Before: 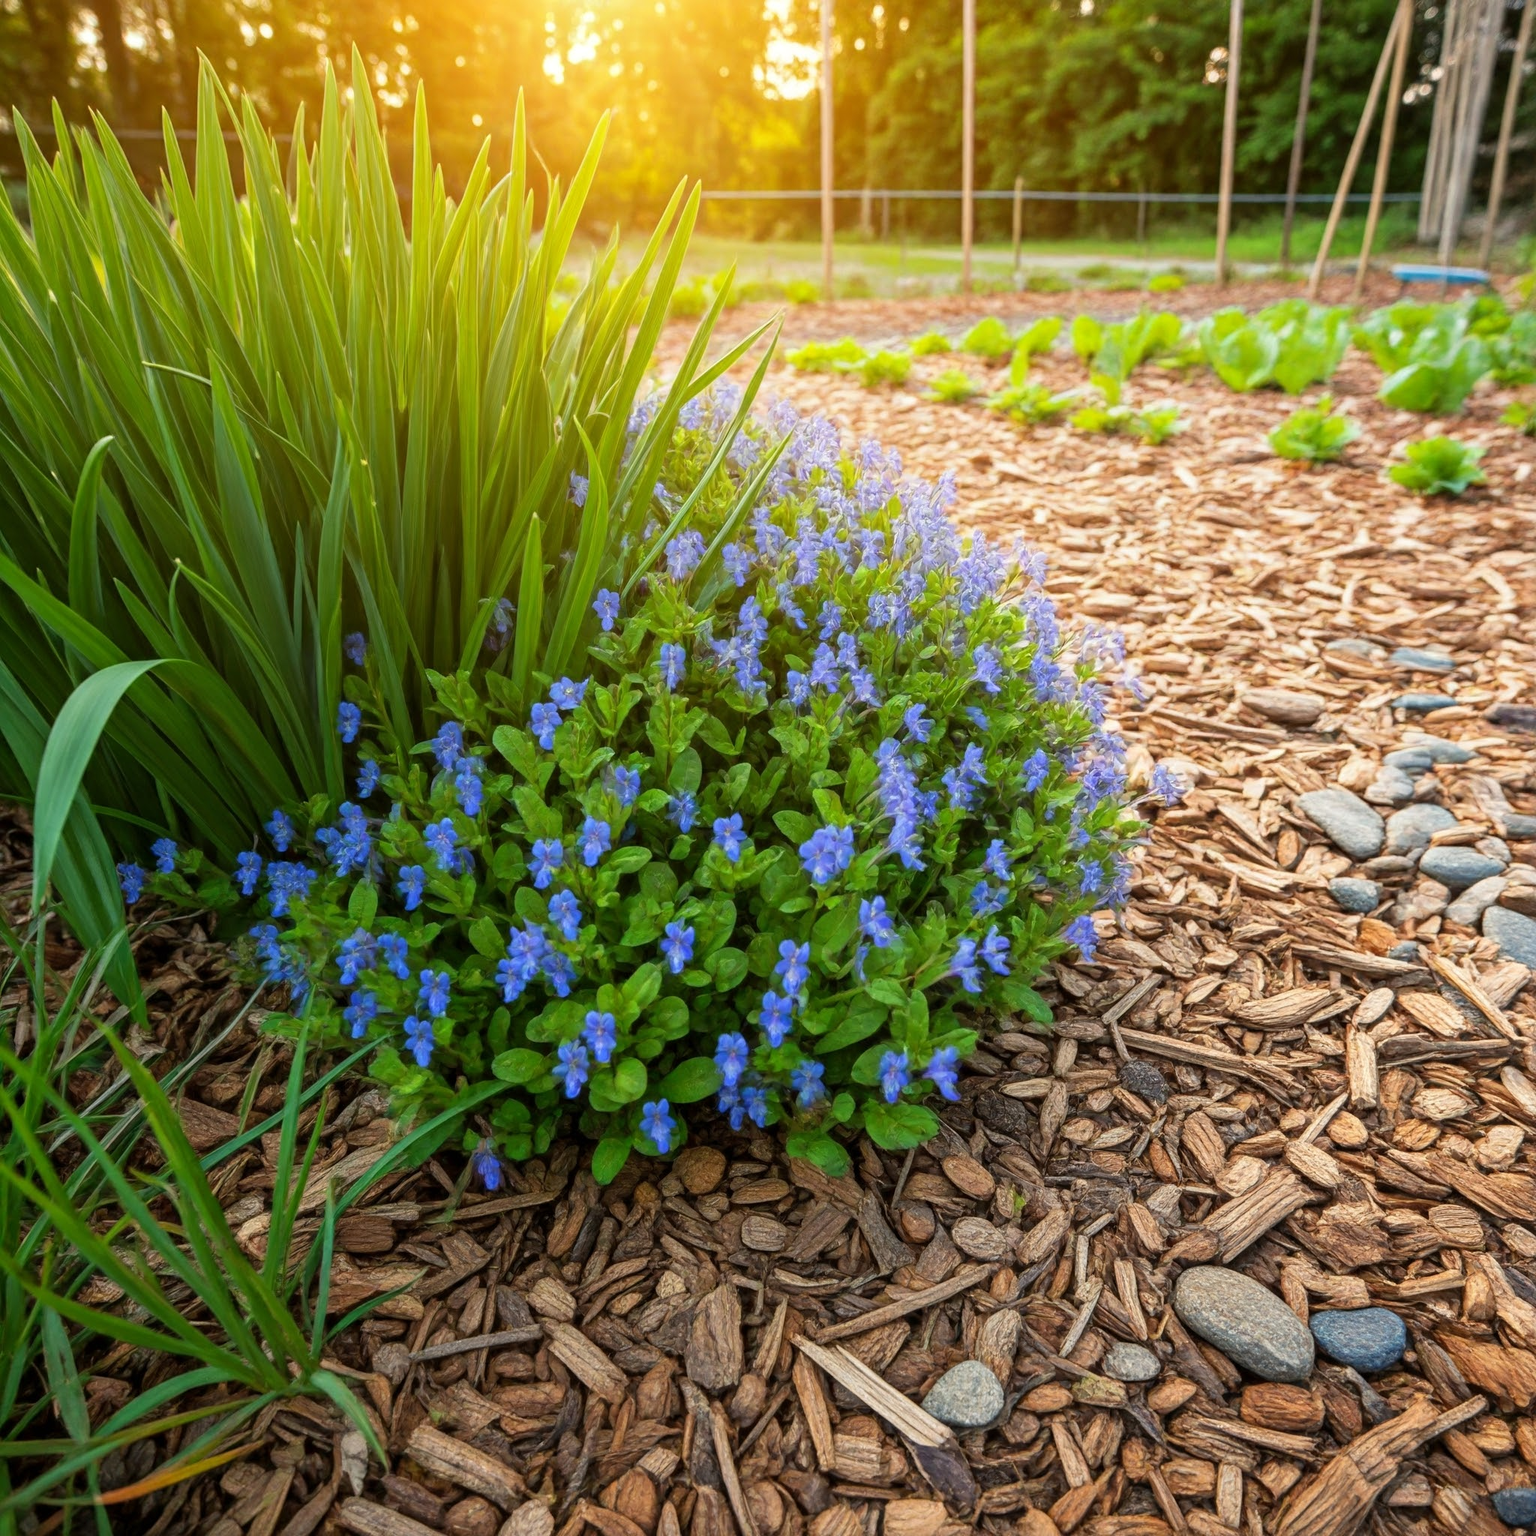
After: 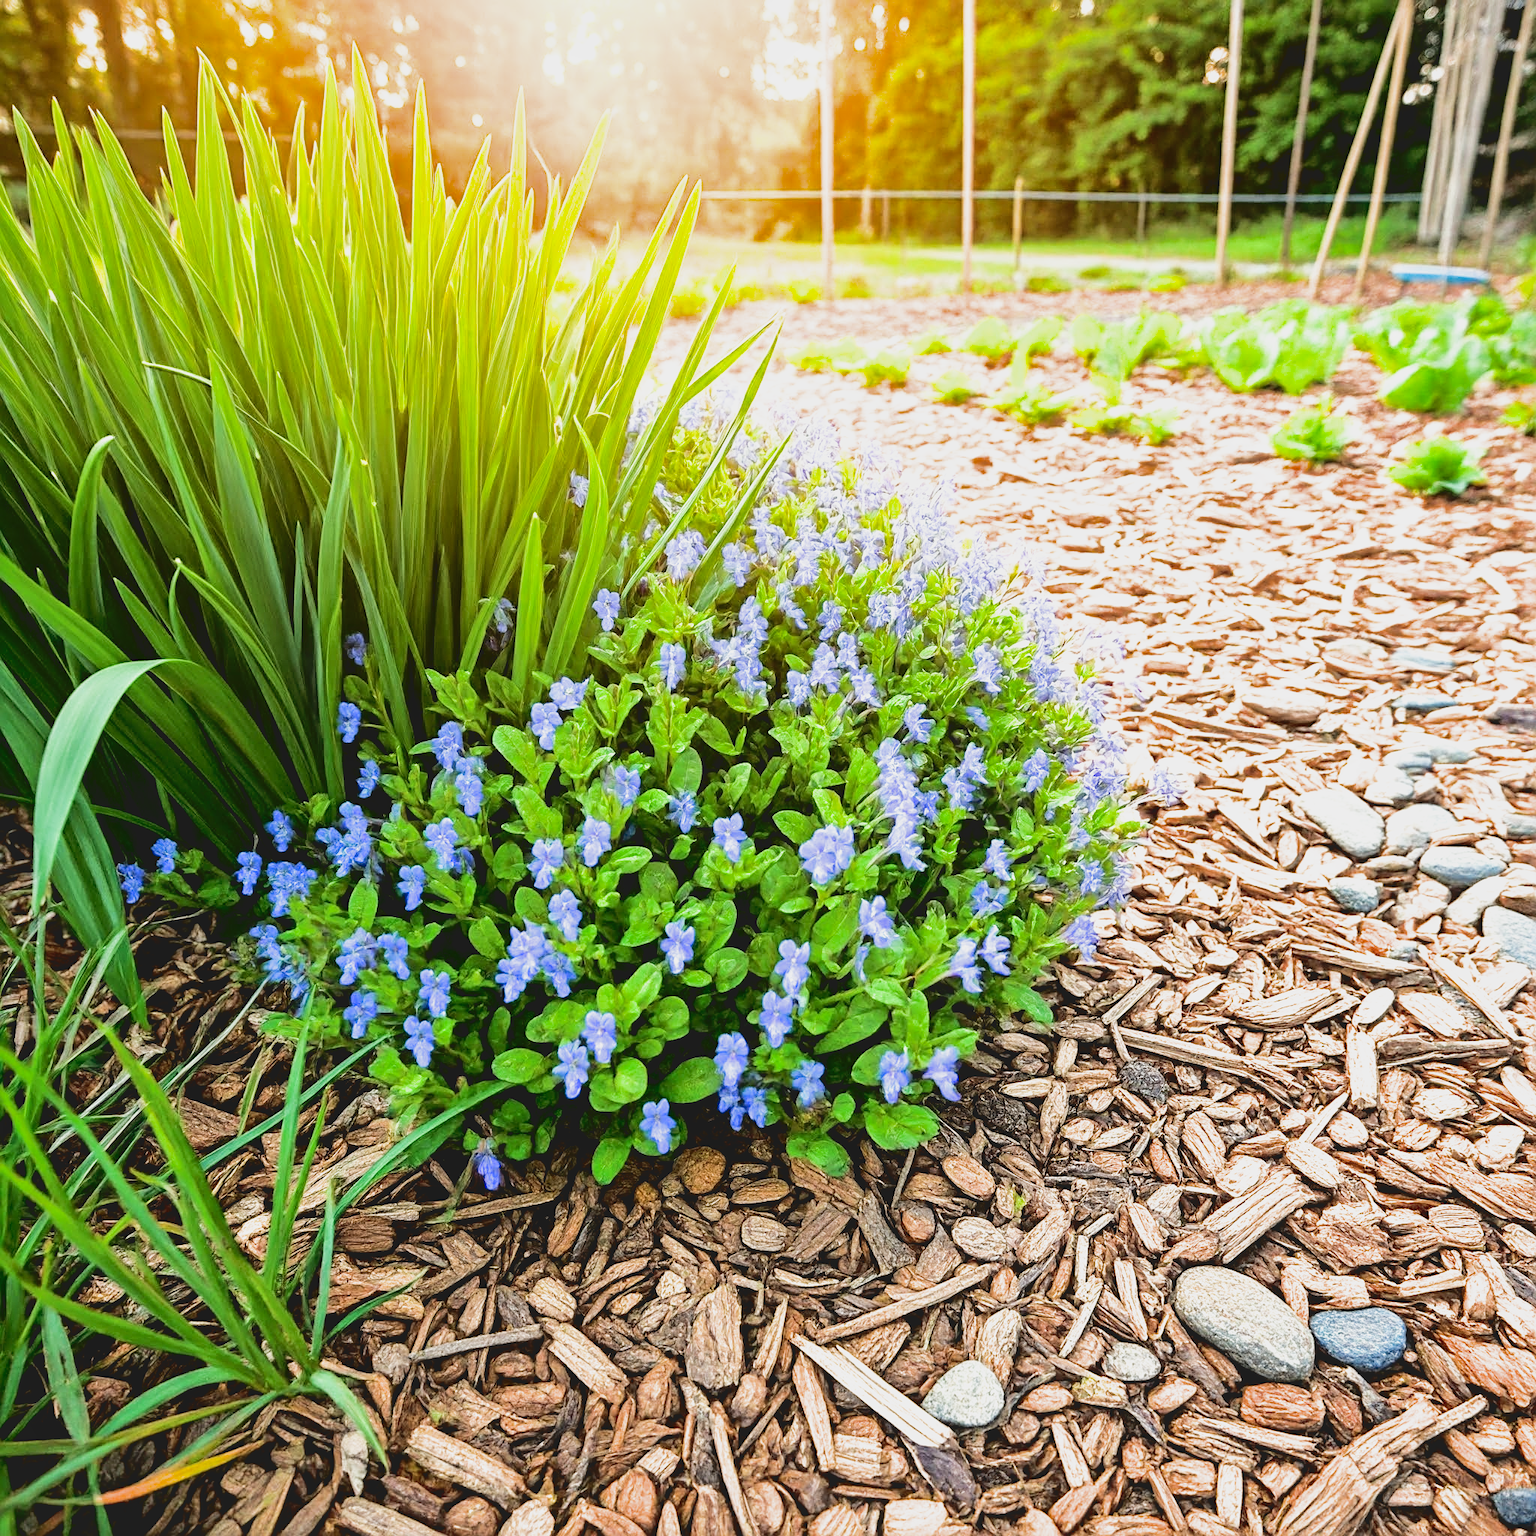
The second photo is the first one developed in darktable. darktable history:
tone equalizer: -8 EV -0.75 EV, -7 EV -0.7 EV, -6 EV -0.6 EV, -5 EV -0.4 EV, -3 EV 0.4 EV, -2 EV 0.6 EV, -1 EV 0.7 EV, +0 EV 0.75 EV, edges refinement/feathering 500, mask exposure compensation -1.57 EV, preserve details no
graduated density: on, module defaults
shadows and highlights: on, module defaults
filmic rgb: black relative exposure -5 EV, white relative exposure 3.5 EV, hardness 3.19, contrast 1.3, highlights saturation mix -50%
exposure: black level correction 0, exposure 1.2 EV, compensate exposure bias true, compensate highlight preservation false
tone curve: curves: ch0 [(0, 0.068) (1, 0.961)], color space Lab, linked channels, preserve colors none
white balance: red 0.978, blue 0.999
sharpen: on, module defaults
